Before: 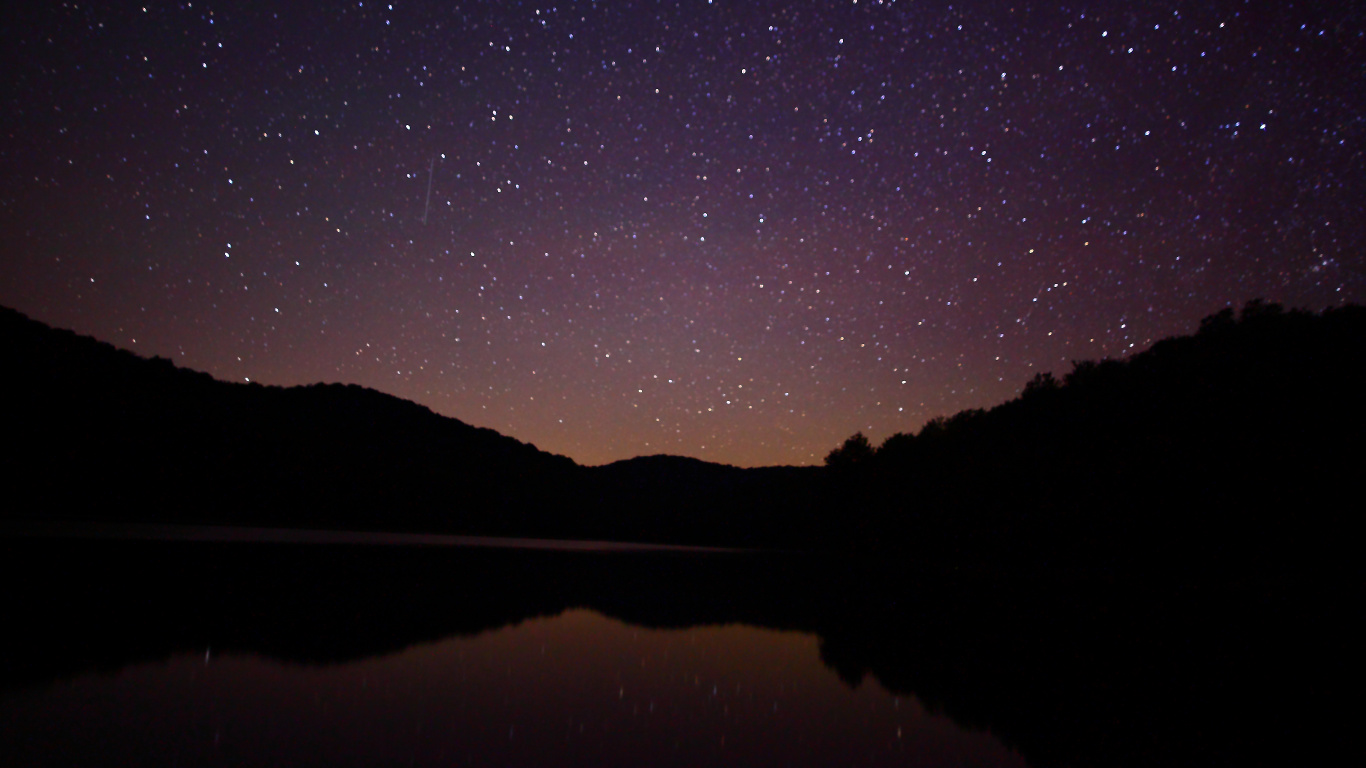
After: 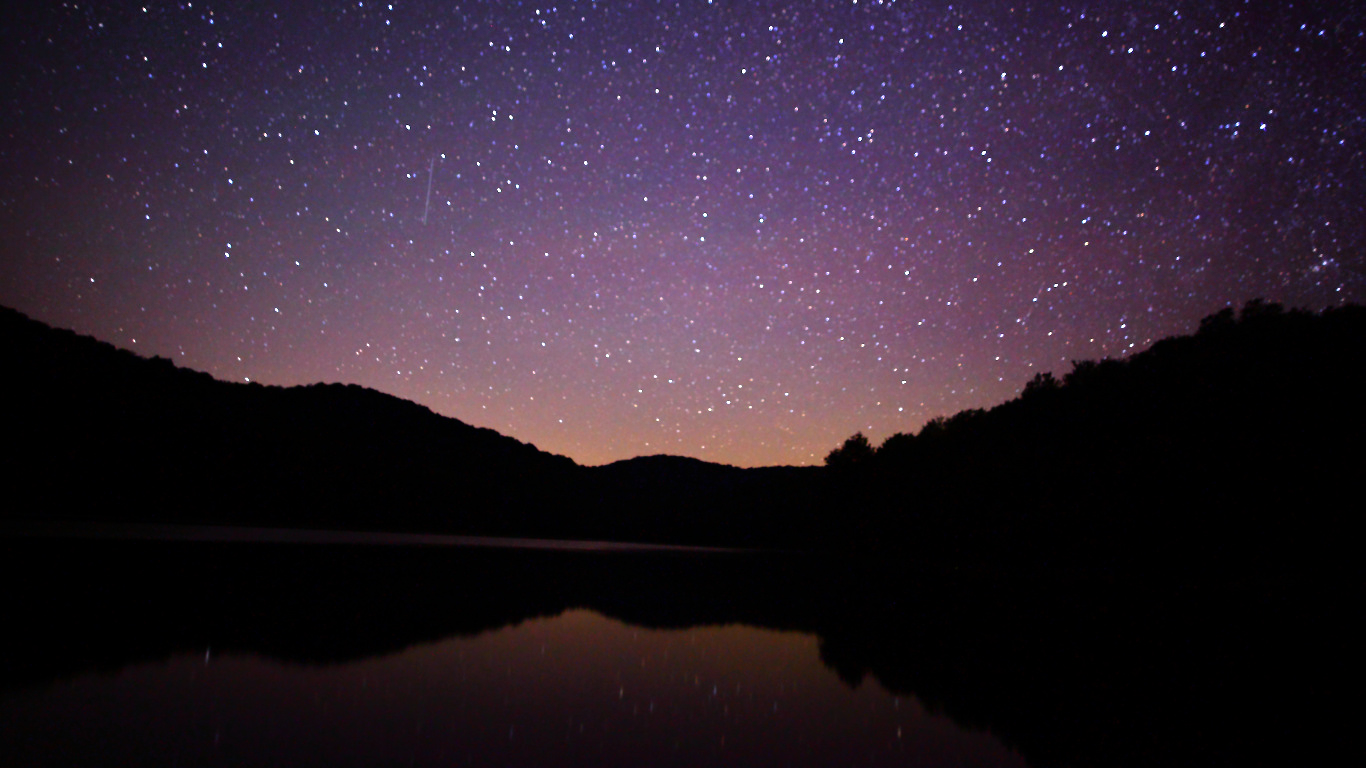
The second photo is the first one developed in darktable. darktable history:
white balance: red 0.954, blue 1.079
tone equalizer: -7 EV 0.15 EV, -6 EV 0.6 EV, -5 EV 1.15 EV, -4 EV 1.33 EV, -3 EV 1.15 EV, -2 EV 0.6 EV, -1 EV 0.15 EV, mask exposure compensation -0.5 EV
